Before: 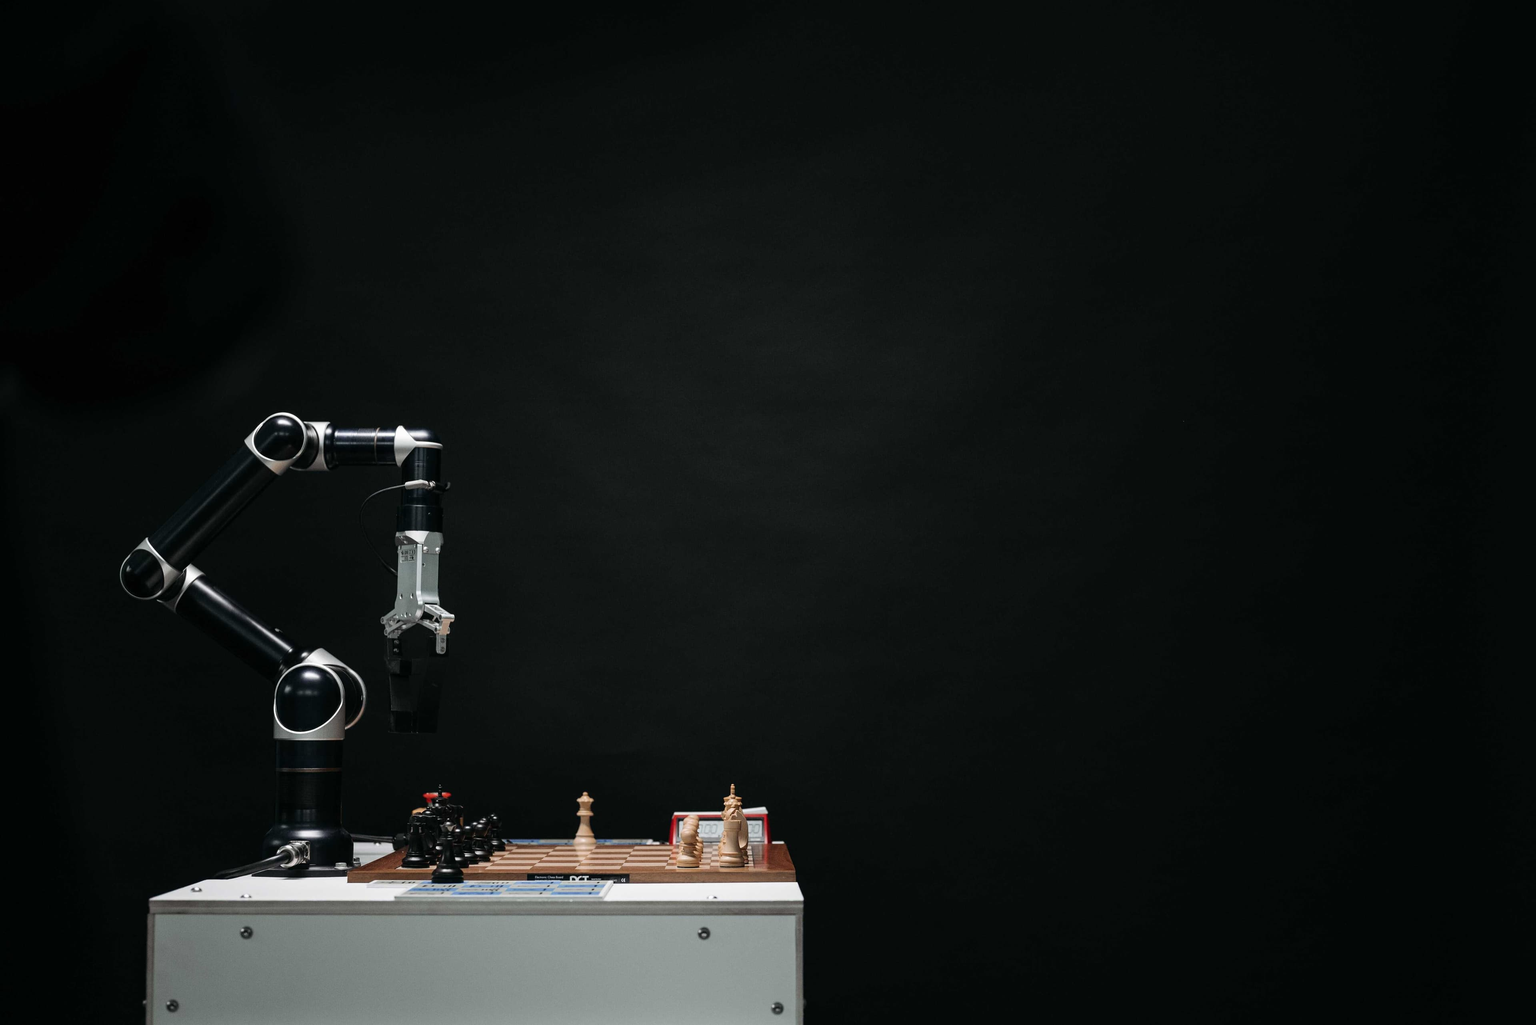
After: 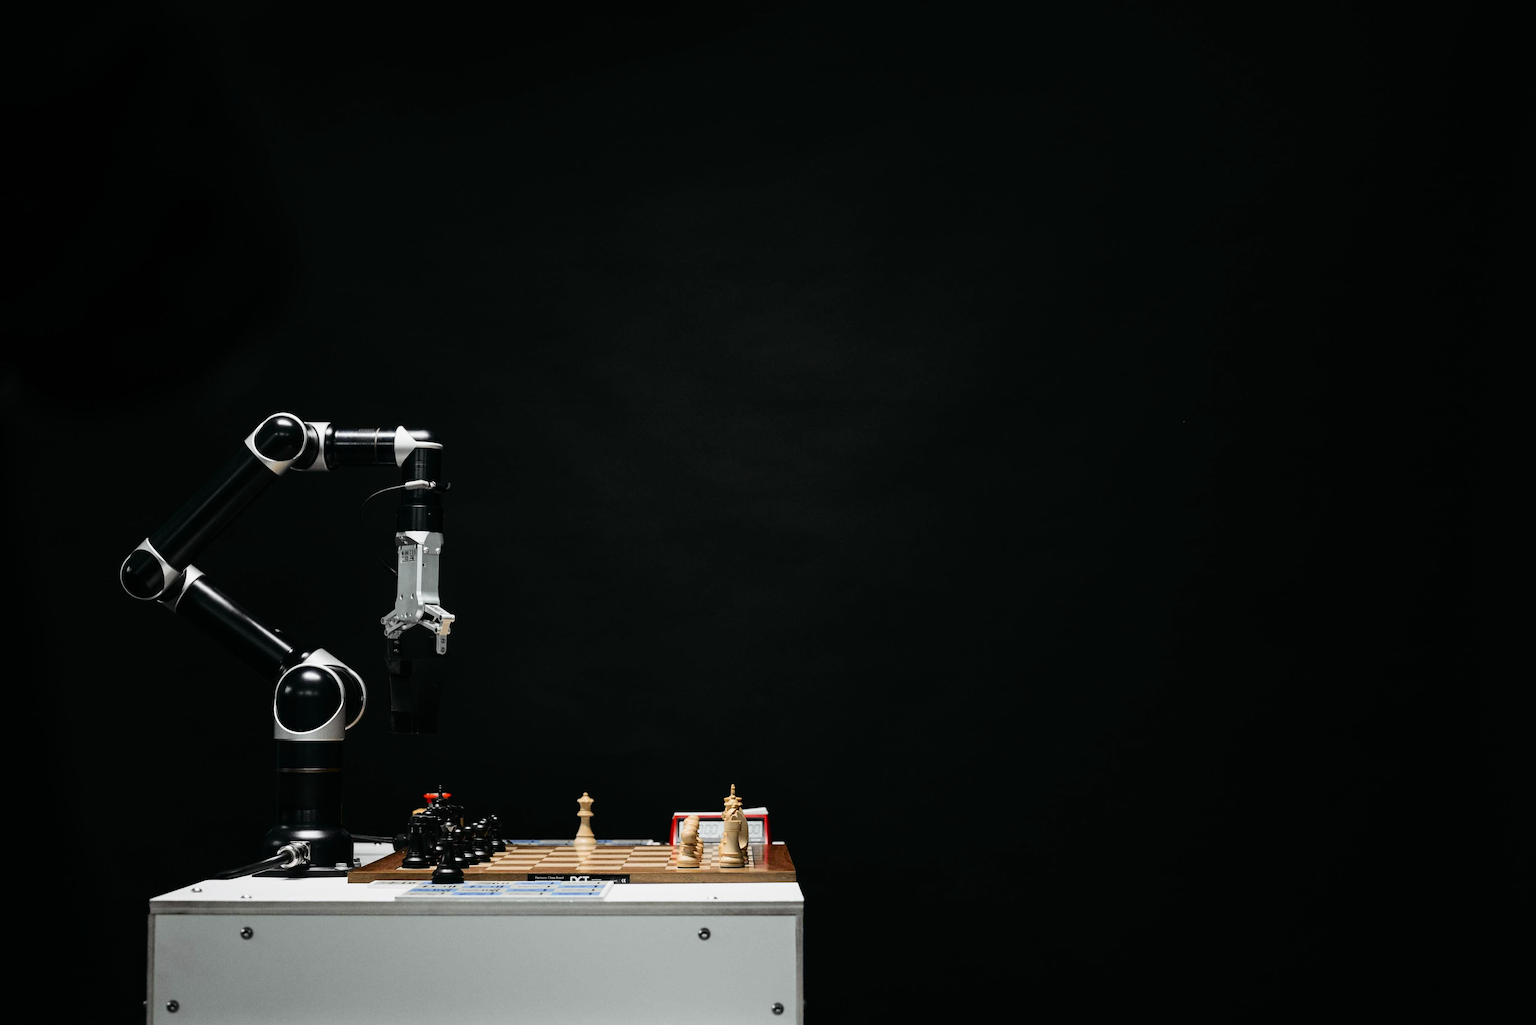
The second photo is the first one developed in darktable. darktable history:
tone curve: curves: ch0 [(0, 0) (0.136, 0.084) (0.346, 0.366) (0.489, 0.559) (0.66, 0.748) (0.849, 0.902) (1, 0.974)]; ch1 [(0, 0) (0.353, 0.344) (0.45, 0.46) (0.498, 0.498) (0.521, 0.512) (0.563, 0.559) (0.592, 0.605) (0.641, 0.673) (1, 1)]; ch2 [(0, 0) (0.333, 0.346) (0.375, 0.375) (0.424, 0.43) (0.476, 0.492) (0.502, 0.502) (0.524, 0.531) (0.579, 0.61) (0.612, 0.644) (0.641, 0.722) (1, 1)], color space Lab, independent channels, preserve colors none
